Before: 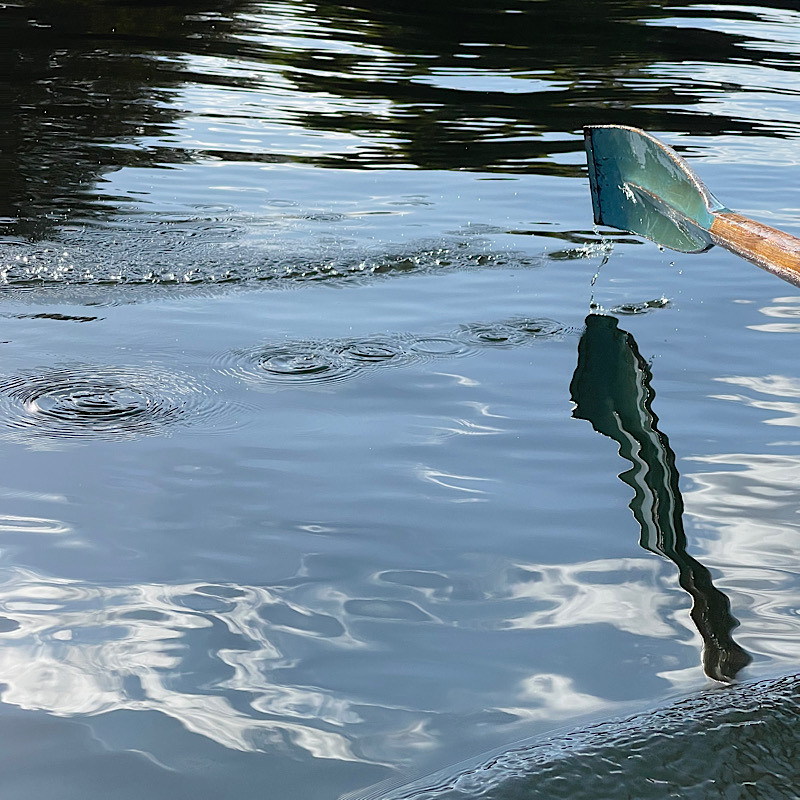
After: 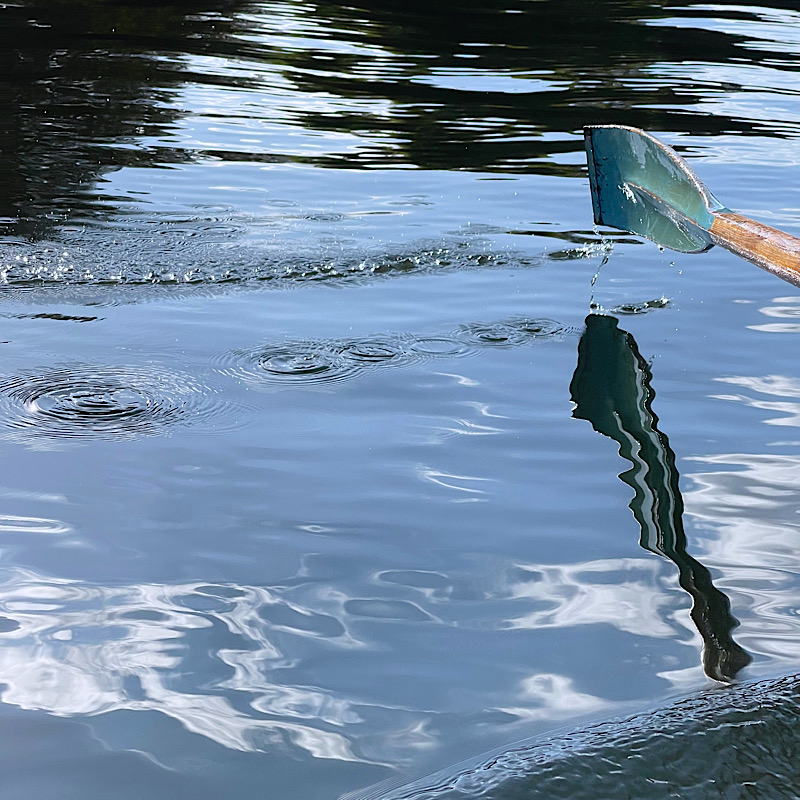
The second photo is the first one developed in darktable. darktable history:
color balance: input saturation 99%
color calibration: illuminant as shot in camera, x 0.358, y 0.373, temperature 4628.91 K
